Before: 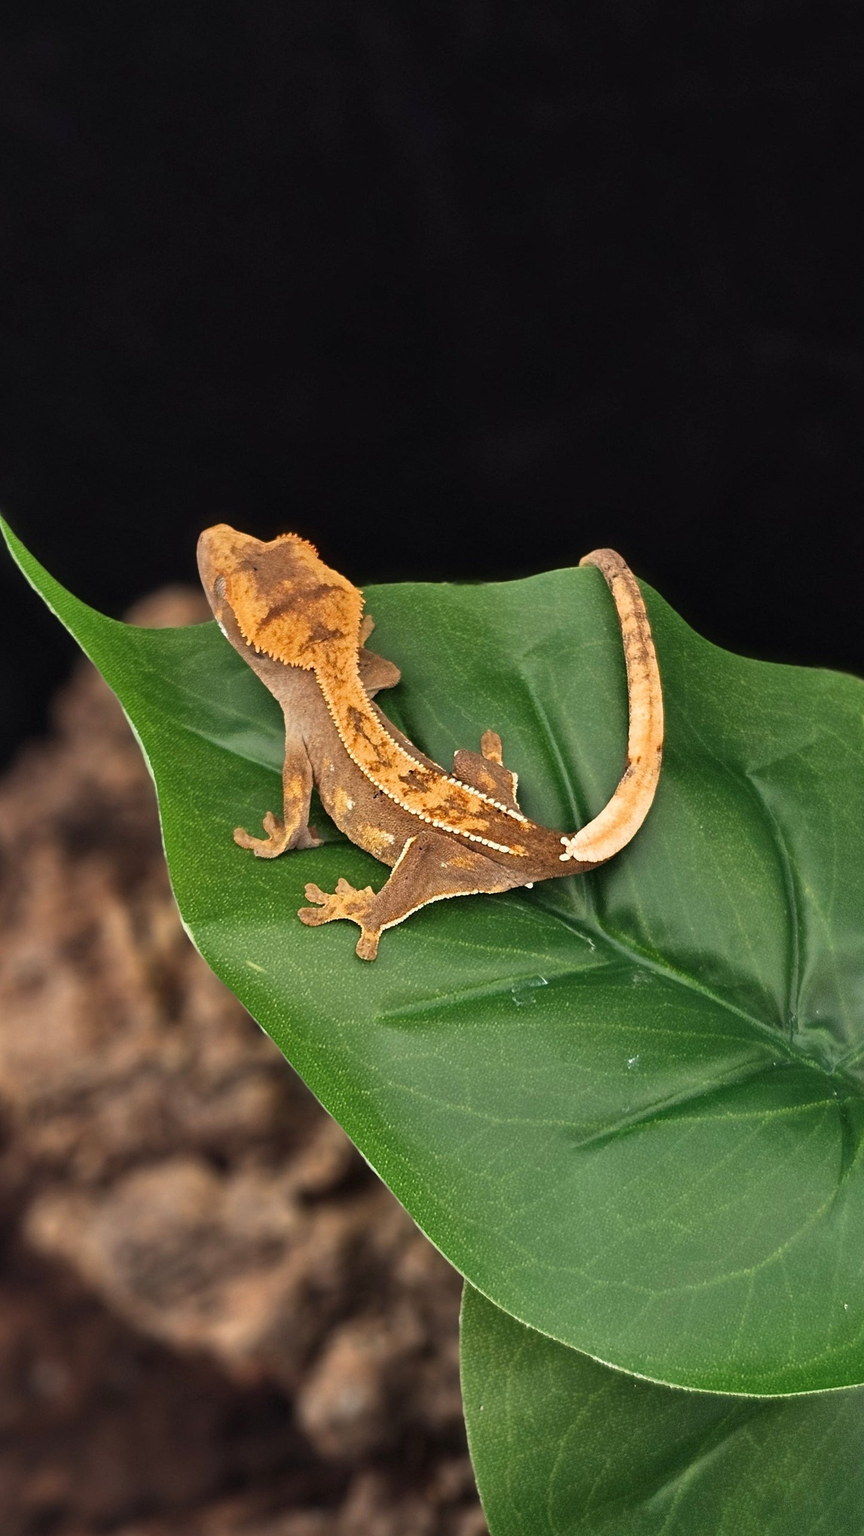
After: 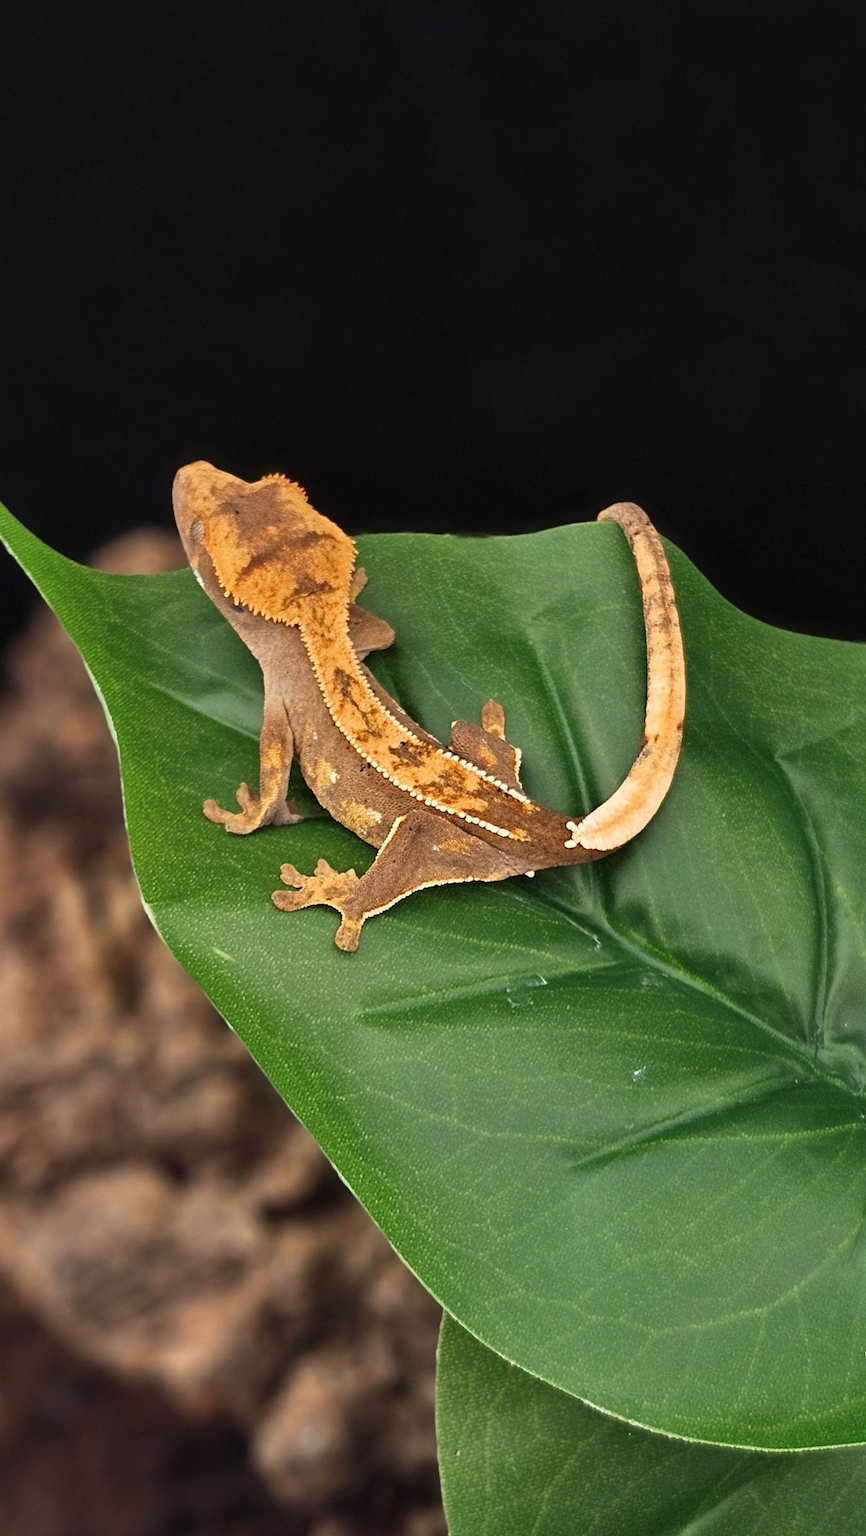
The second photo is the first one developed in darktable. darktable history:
crop and rotate: angle -1.88°, left 3.145%, top 4.198%, right 1.519%, bottom 0.683%
